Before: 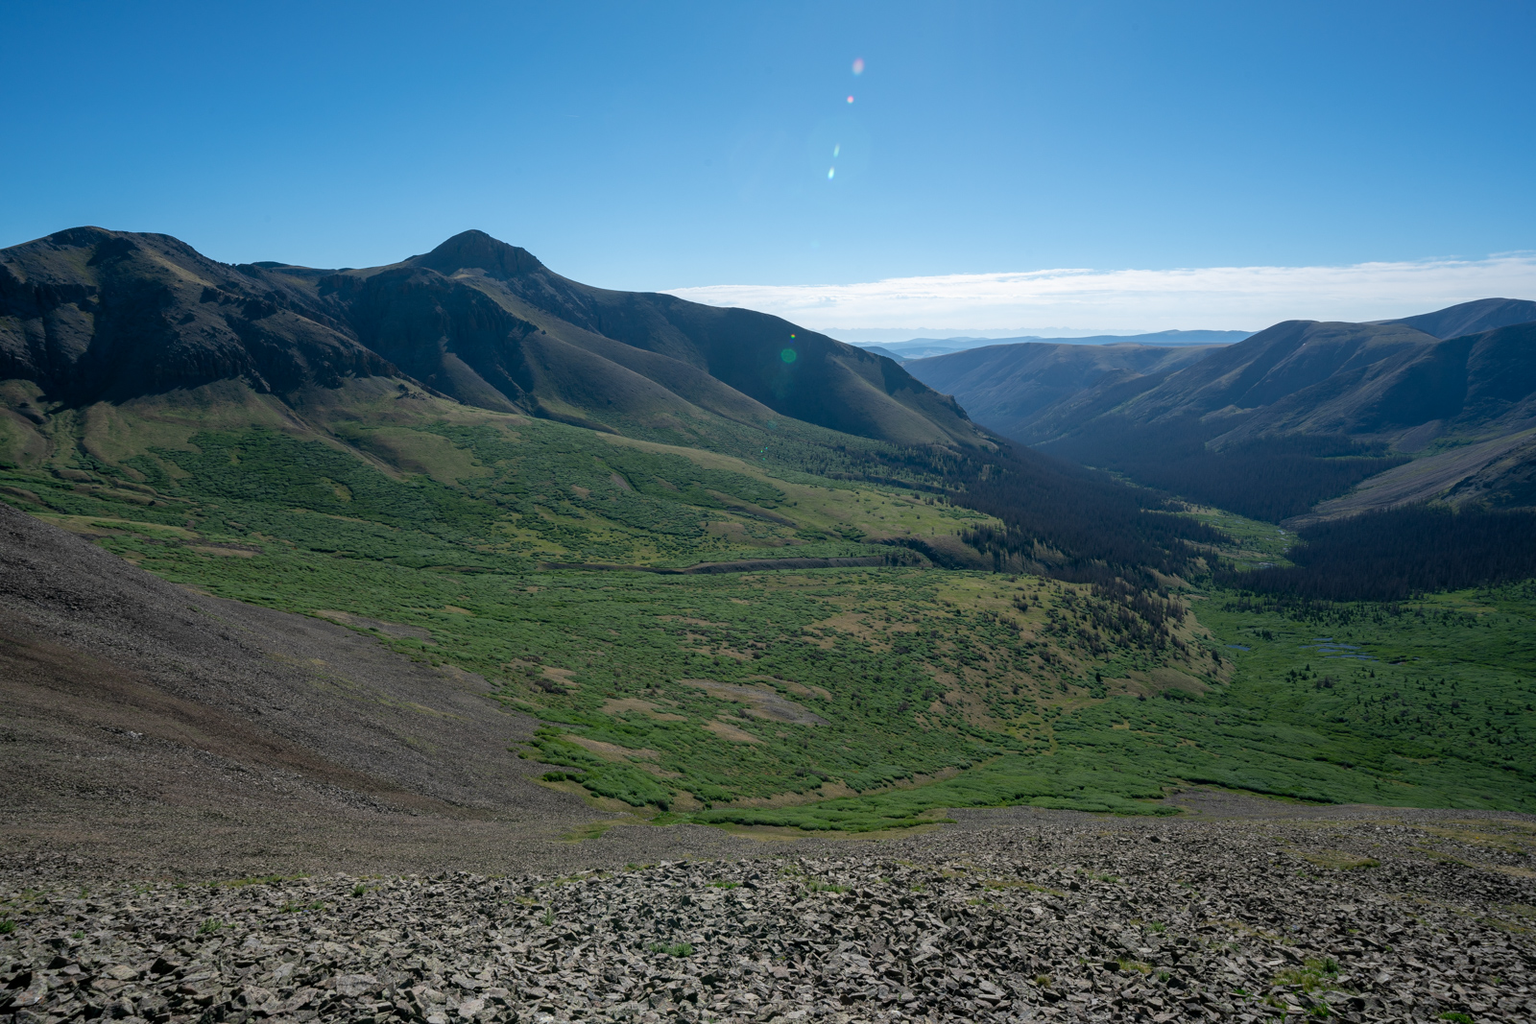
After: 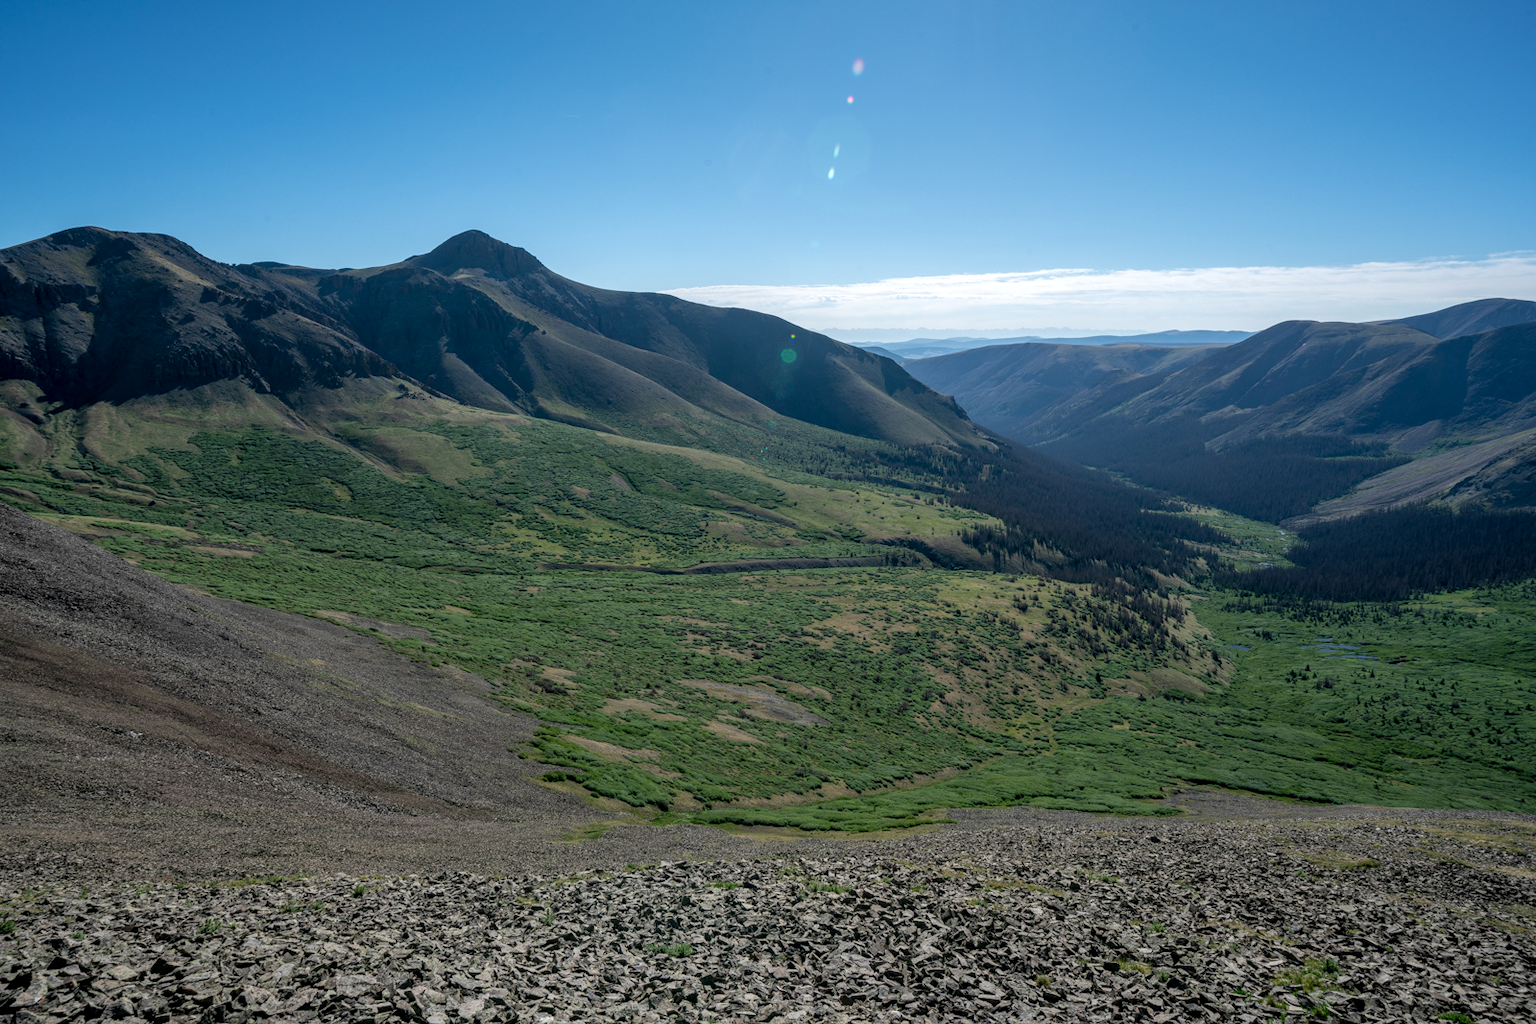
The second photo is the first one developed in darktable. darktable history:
local contrast: on, module defaults
shadows and highlights: shadows 37.27, highlights -28.18, soften with gaussian
